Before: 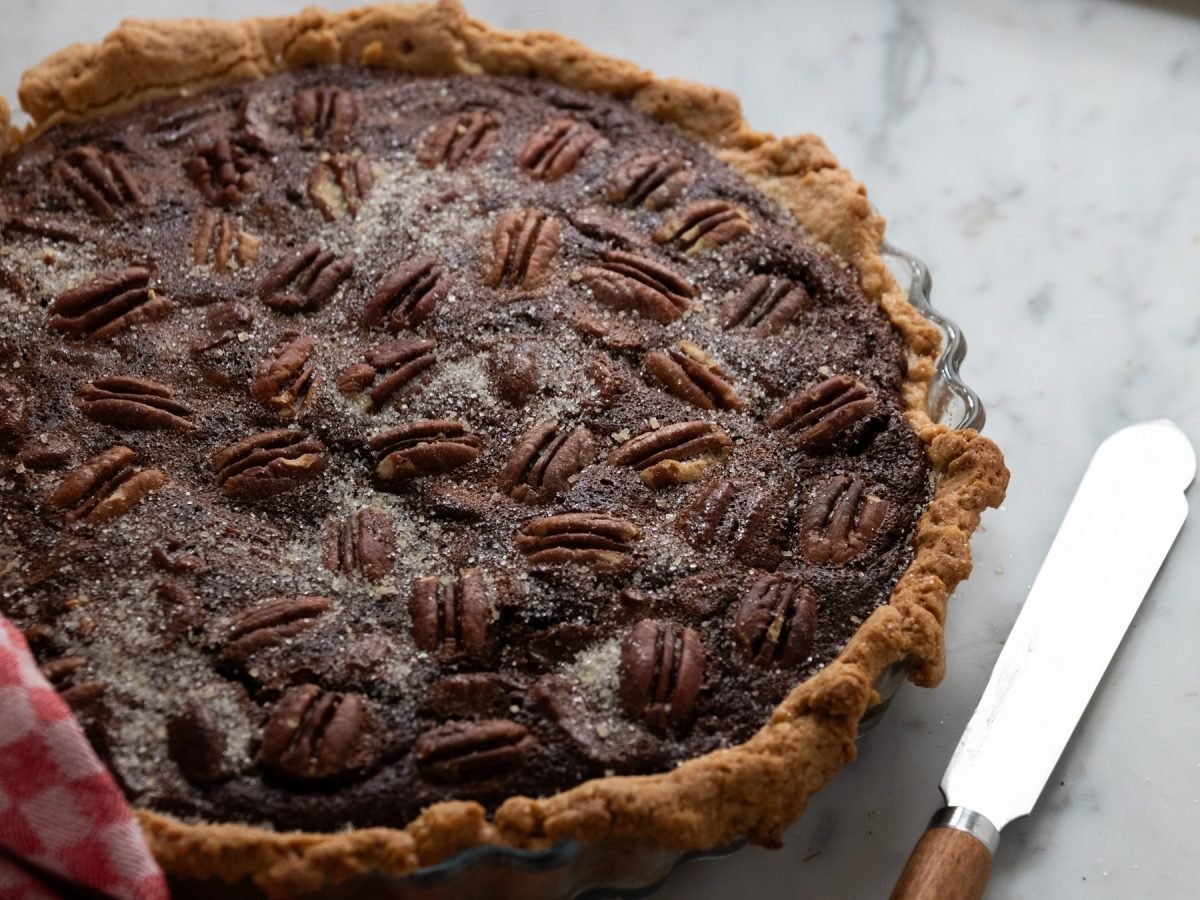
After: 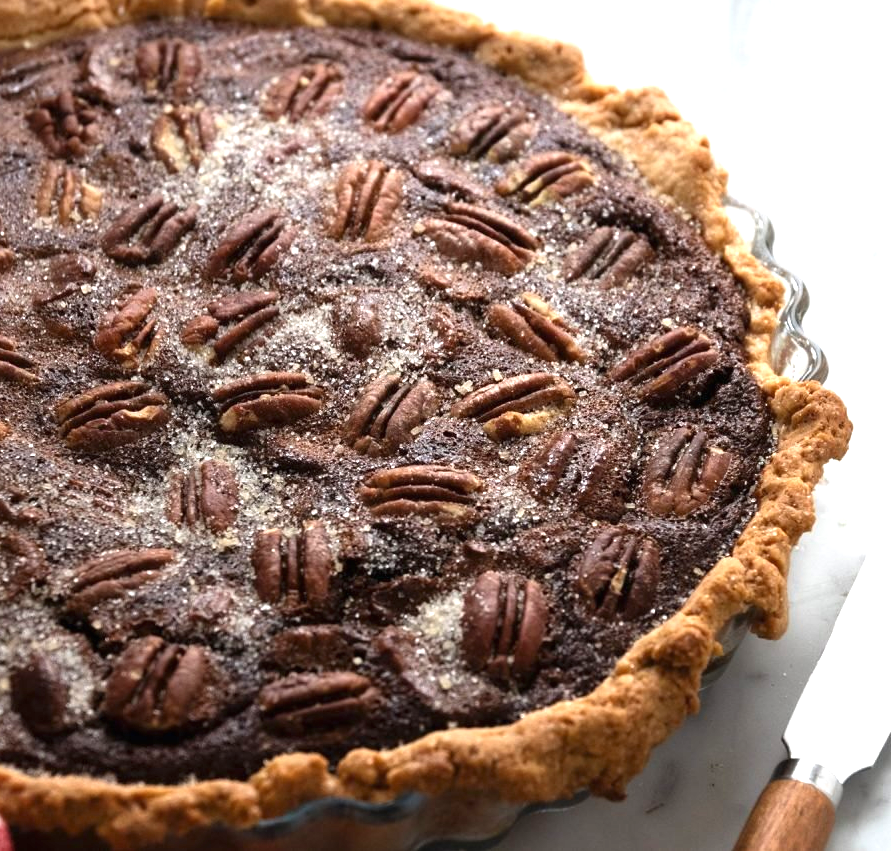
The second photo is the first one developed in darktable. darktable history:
crop and rotate: left 13.161%, top 5.346%, right 12.58%
exposure: black level correction 0, exposure 1.103 EV, compensate highlight preservation false
